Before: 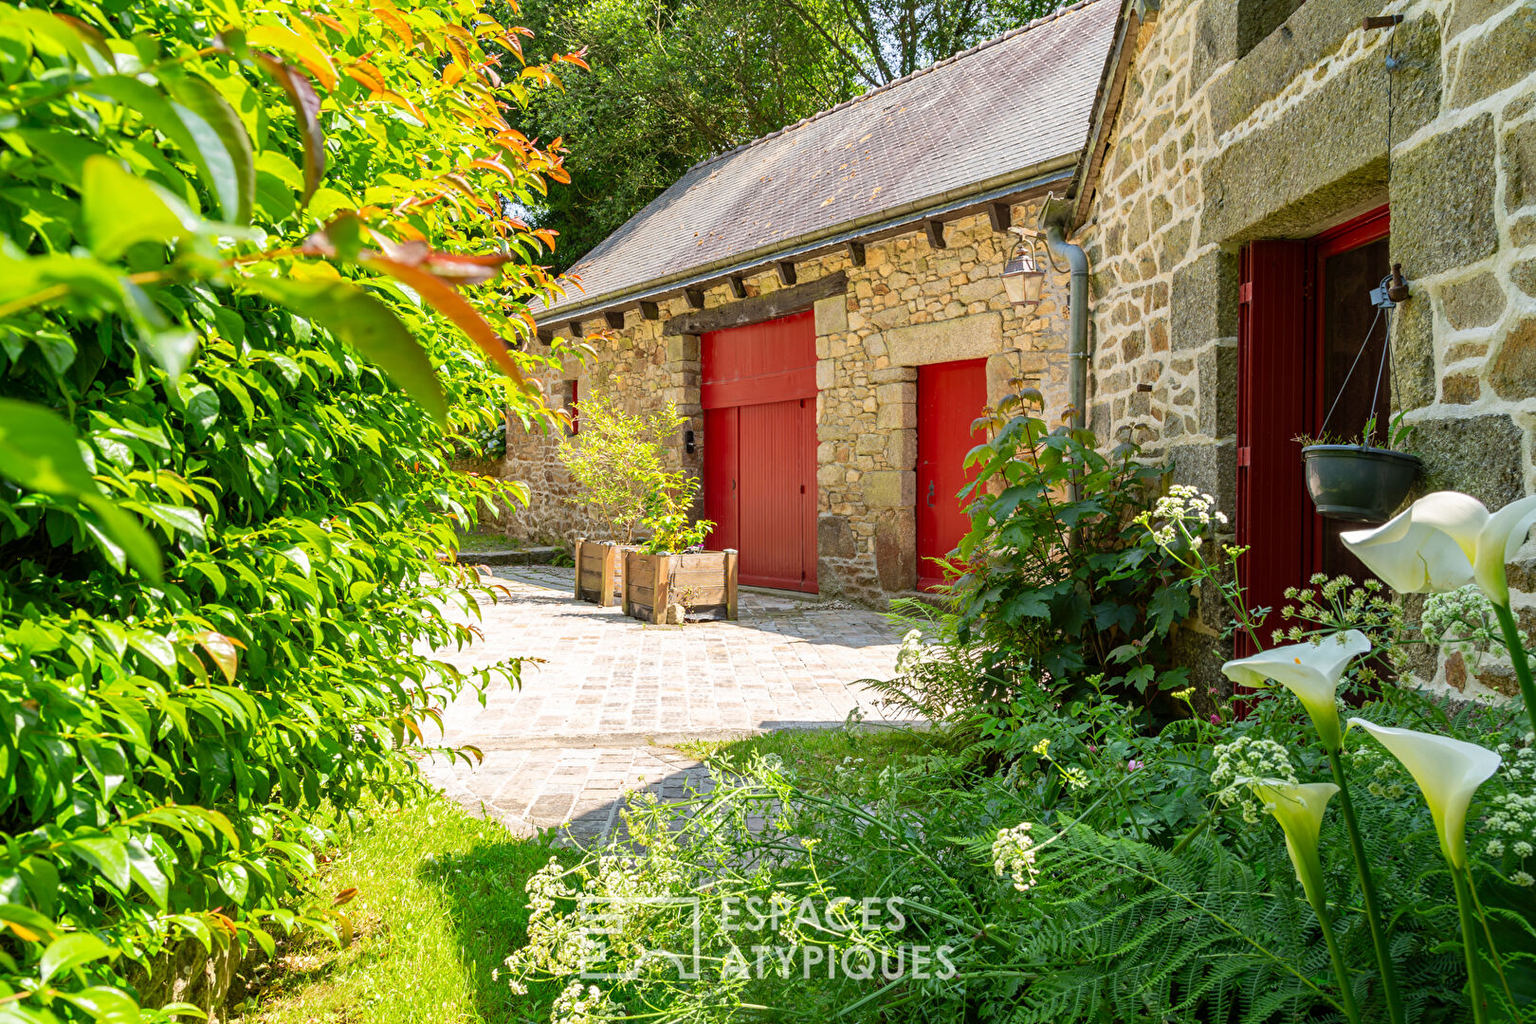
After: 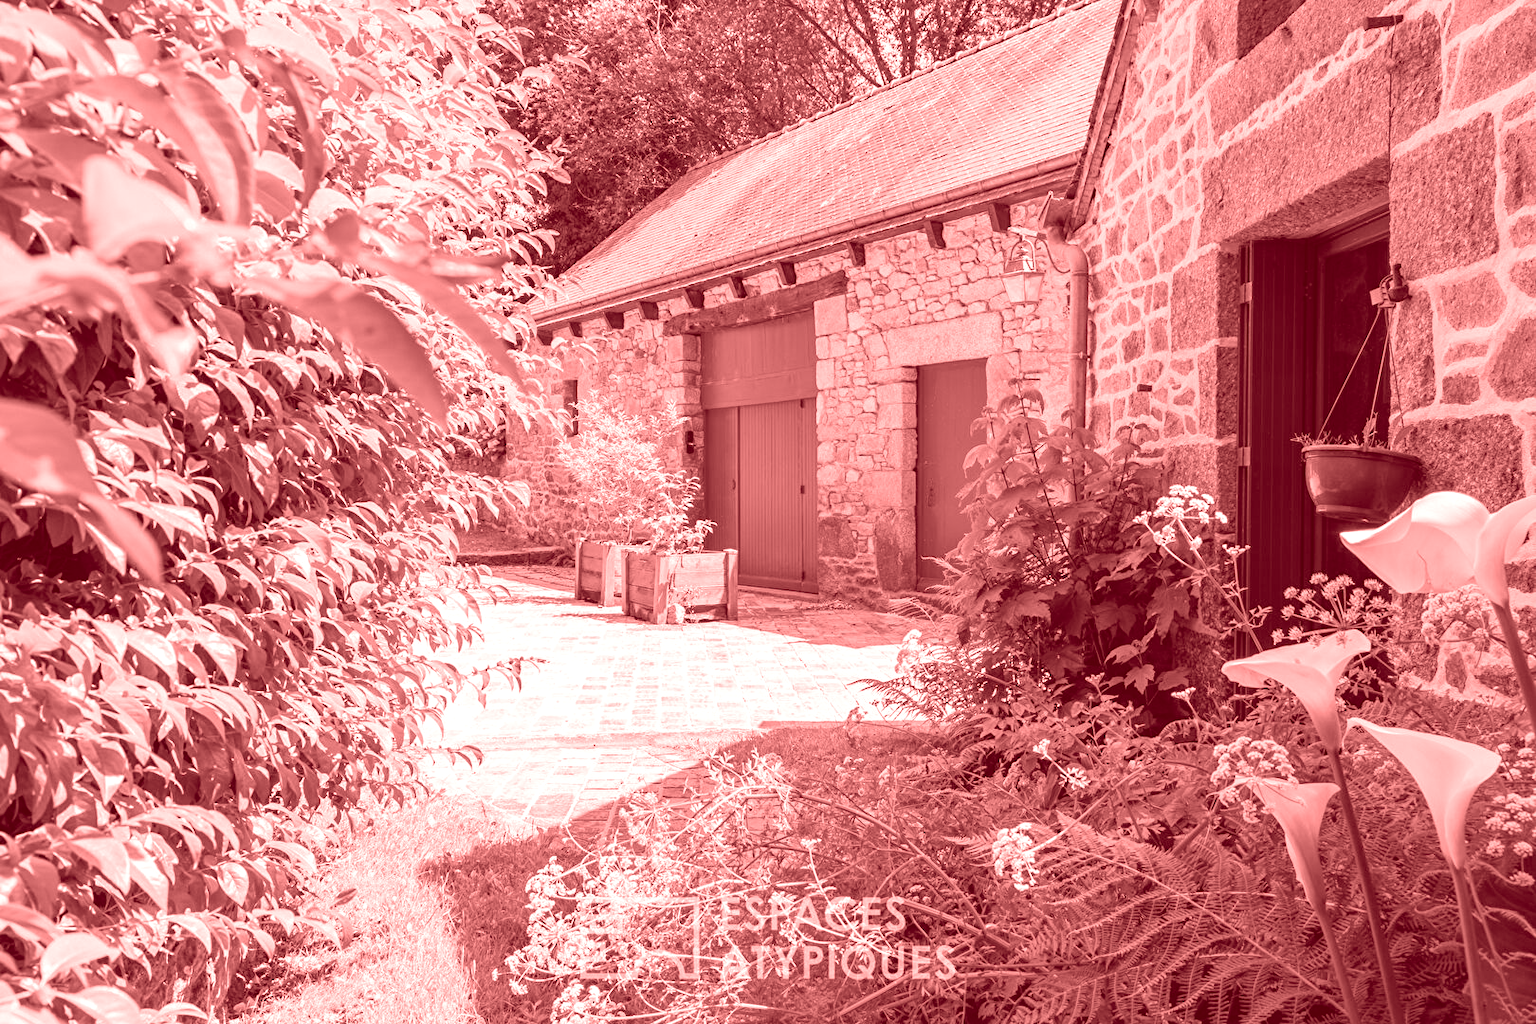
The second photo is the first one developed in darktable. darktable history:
colorize: saturation 60%, source mix 100%
